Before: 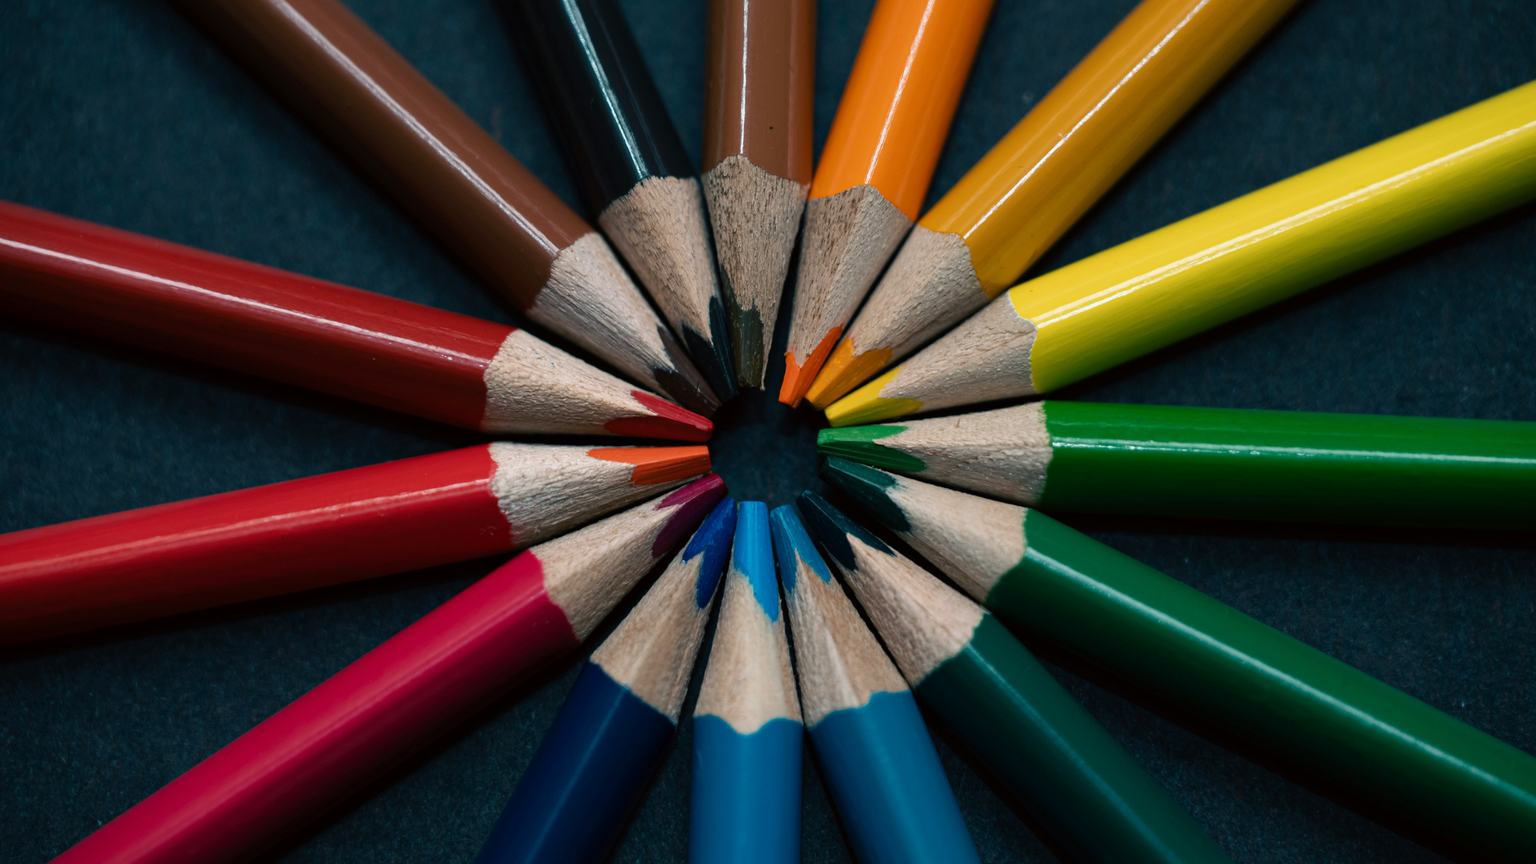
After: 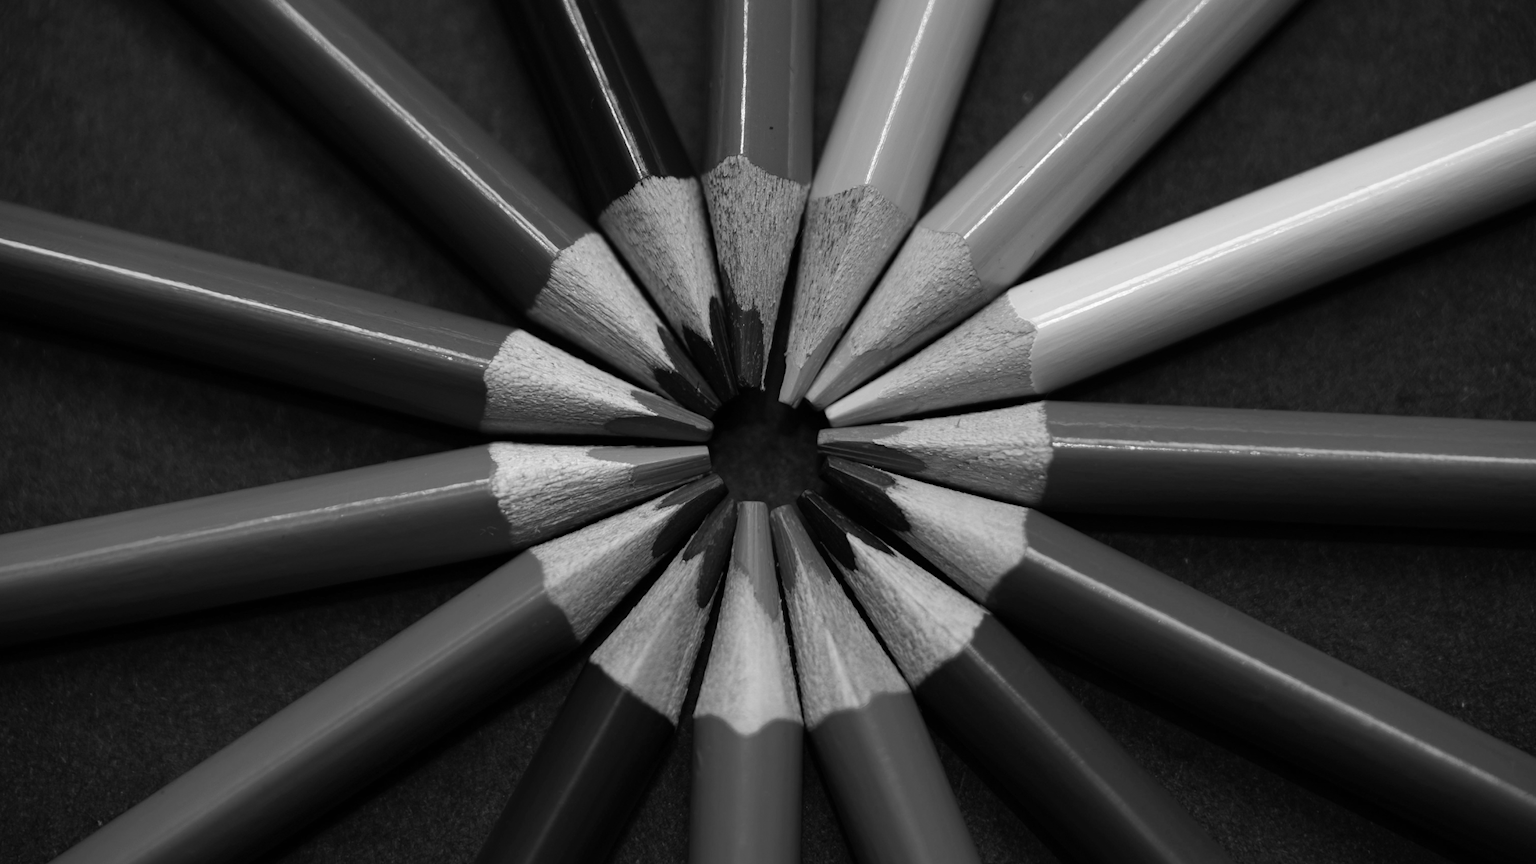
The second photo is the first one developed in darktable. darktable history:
exposure: exposure 0.127 EV, compensate highlight preservation false
monochrome: a 30.25, b 92.03
